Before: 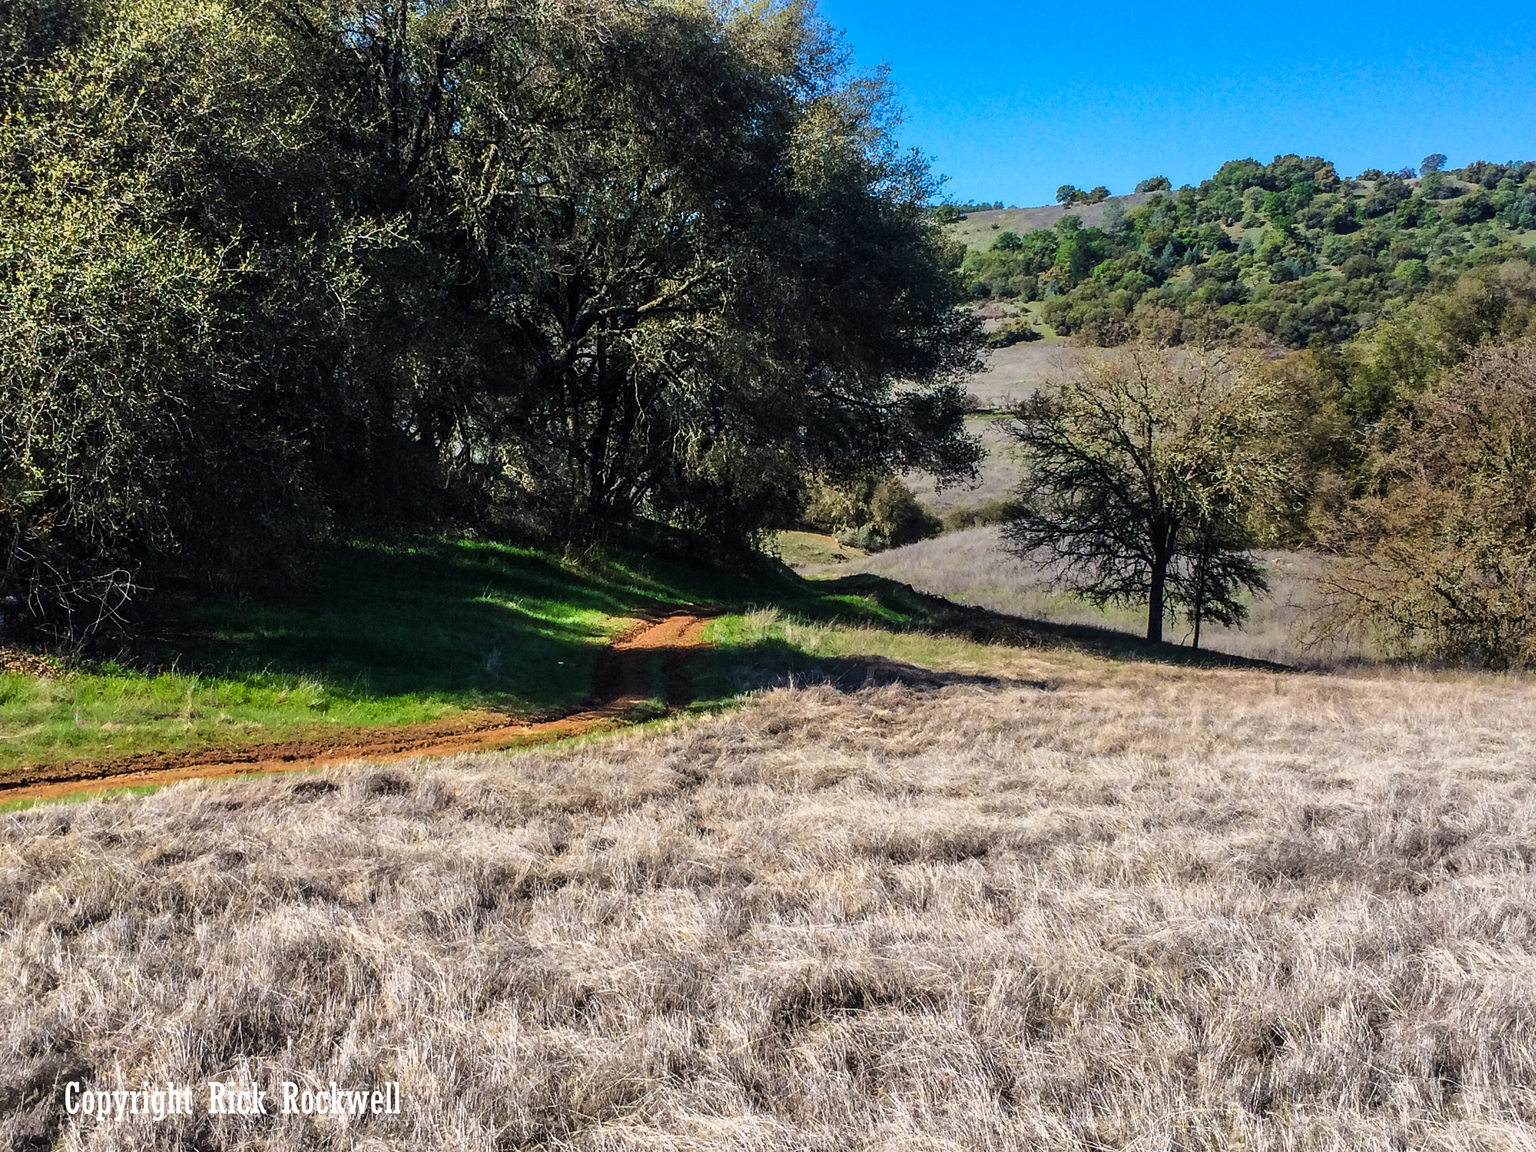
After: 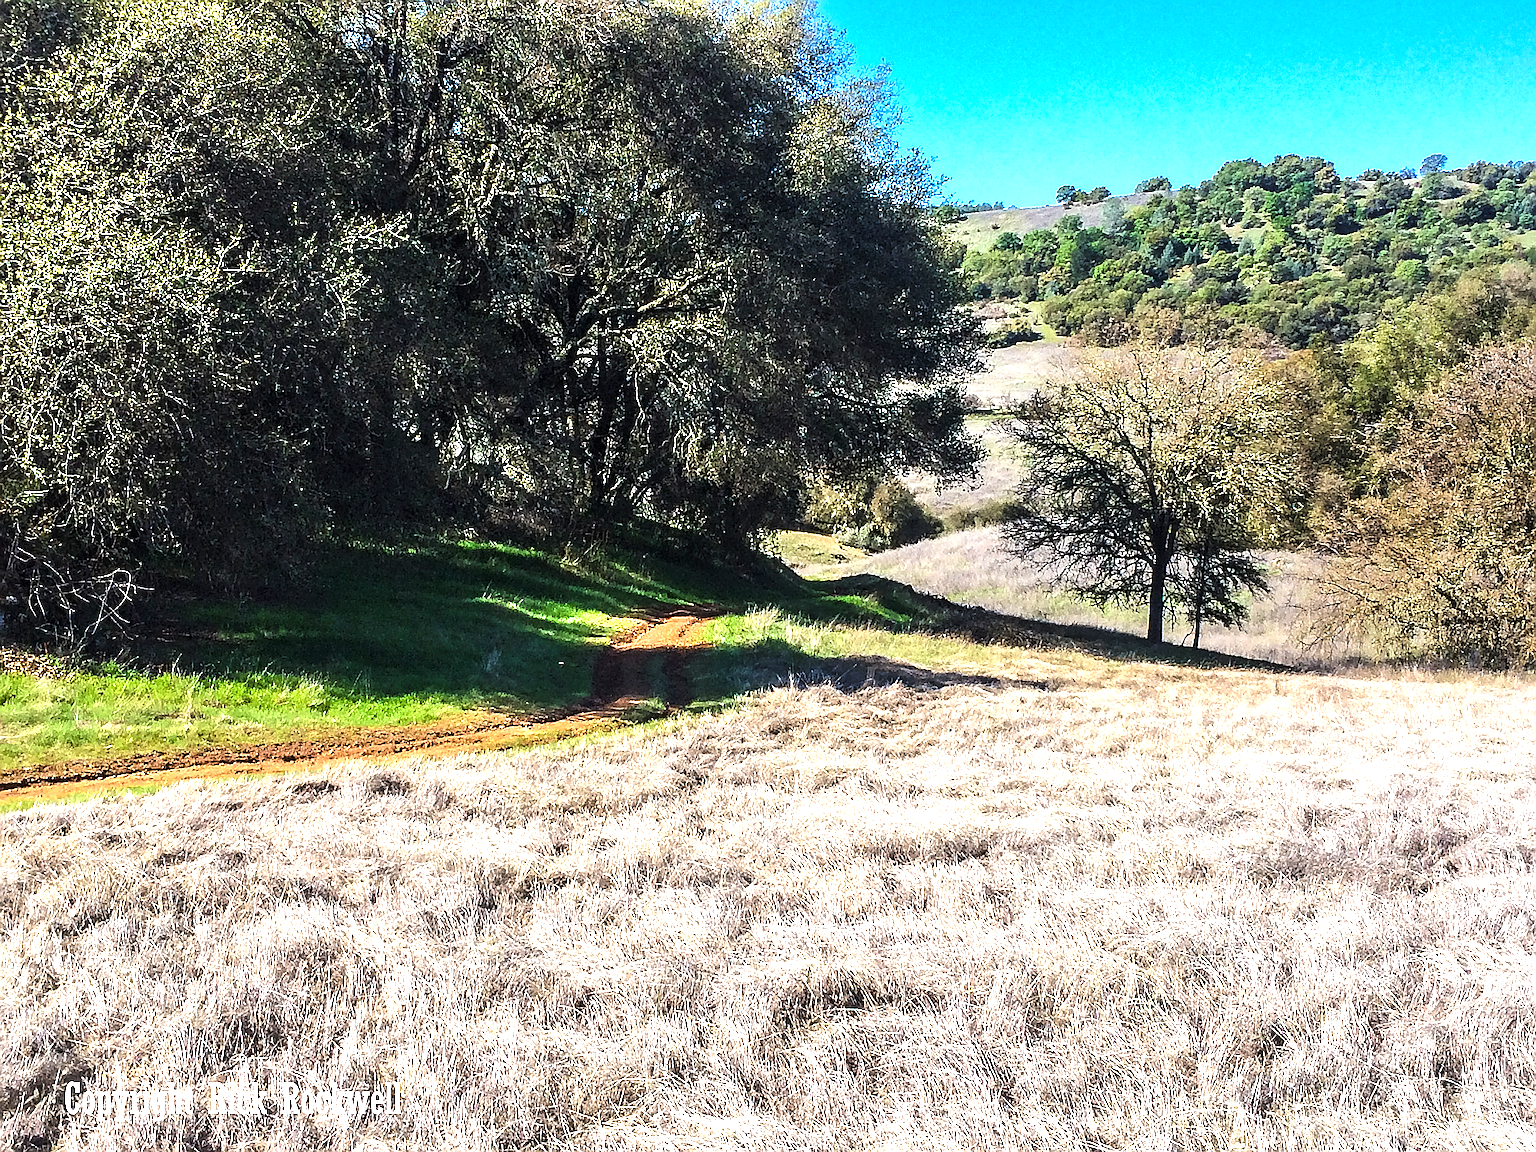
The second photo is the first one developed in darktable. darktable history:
exposure: black level correction 0, exposure 1.2 EV, compensate exposure bias true, compensate highlight preservation false
sharpen: radius 1.685, amount 1.294
